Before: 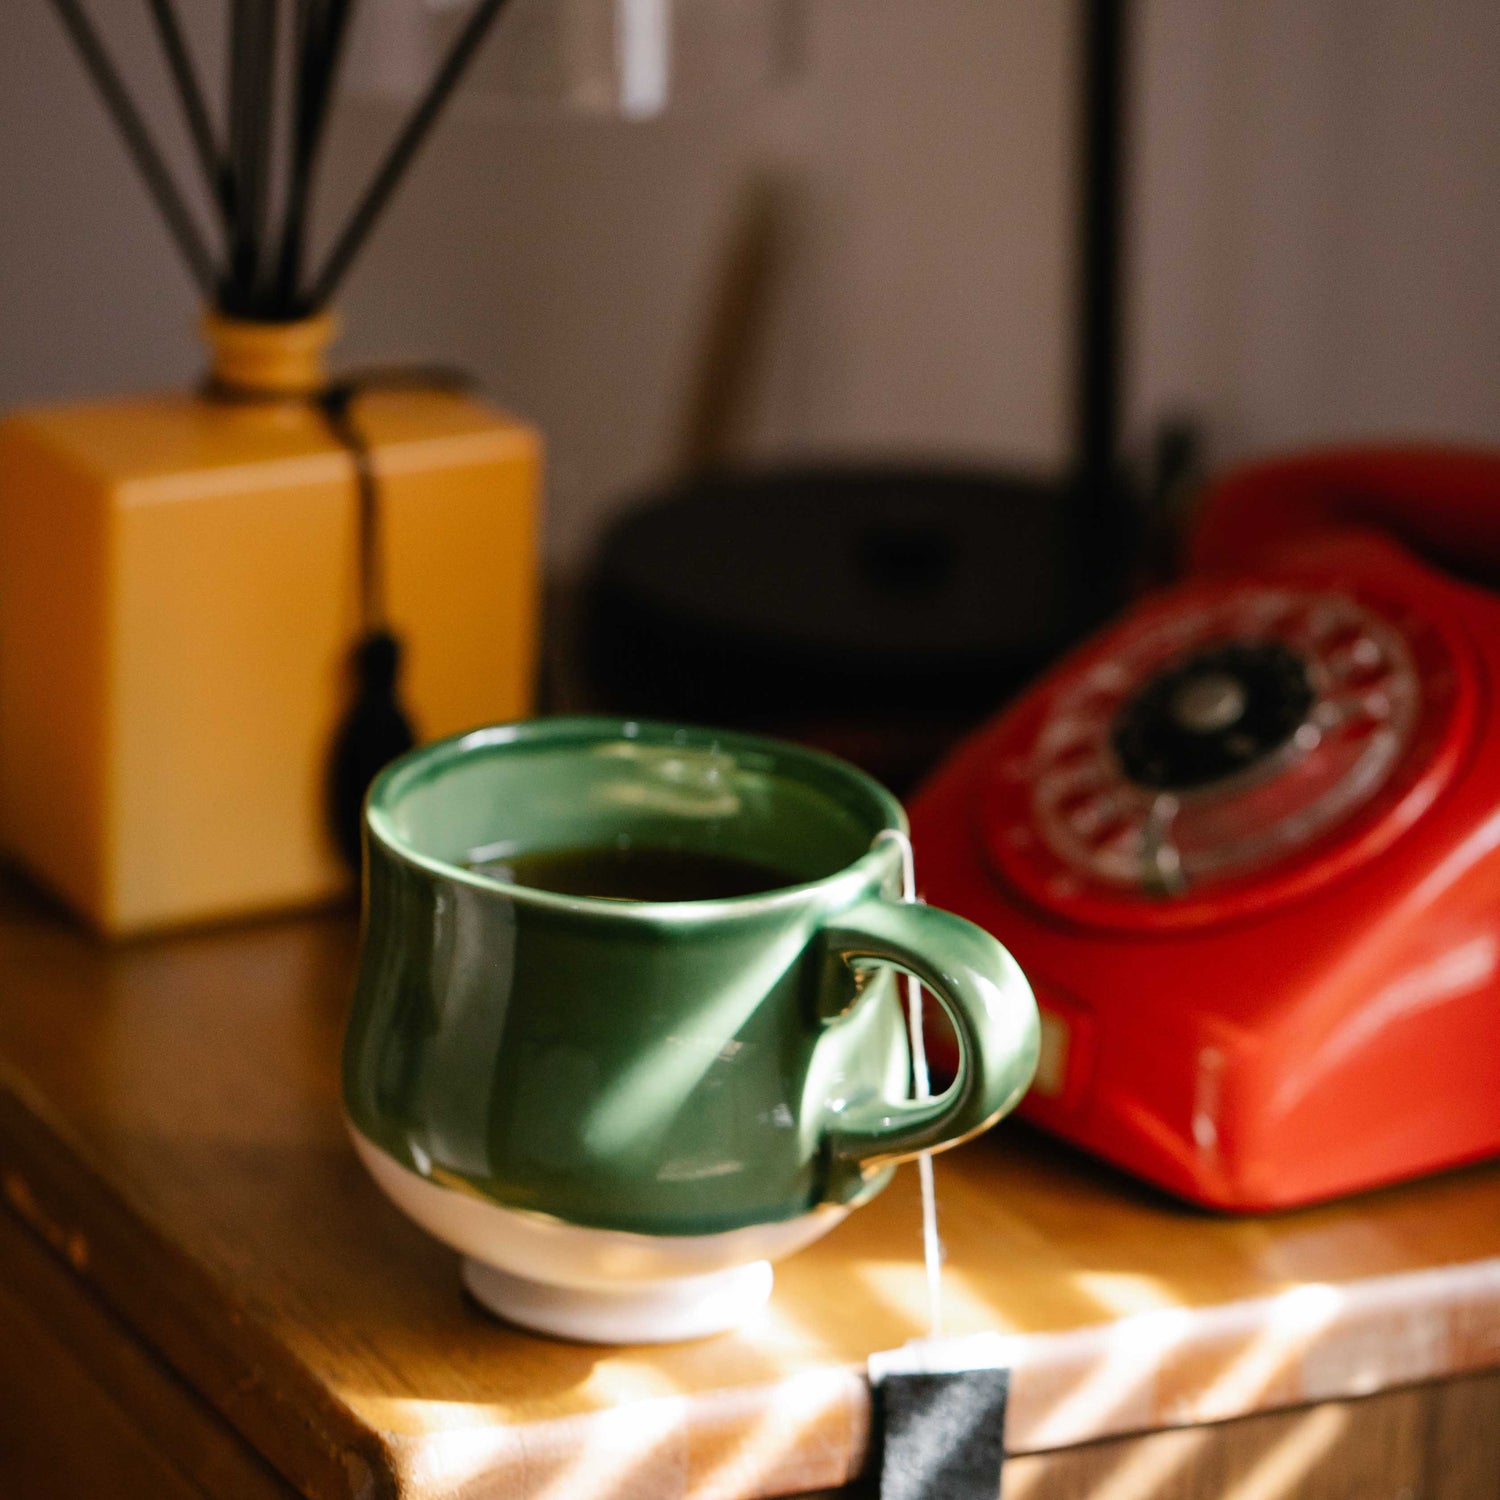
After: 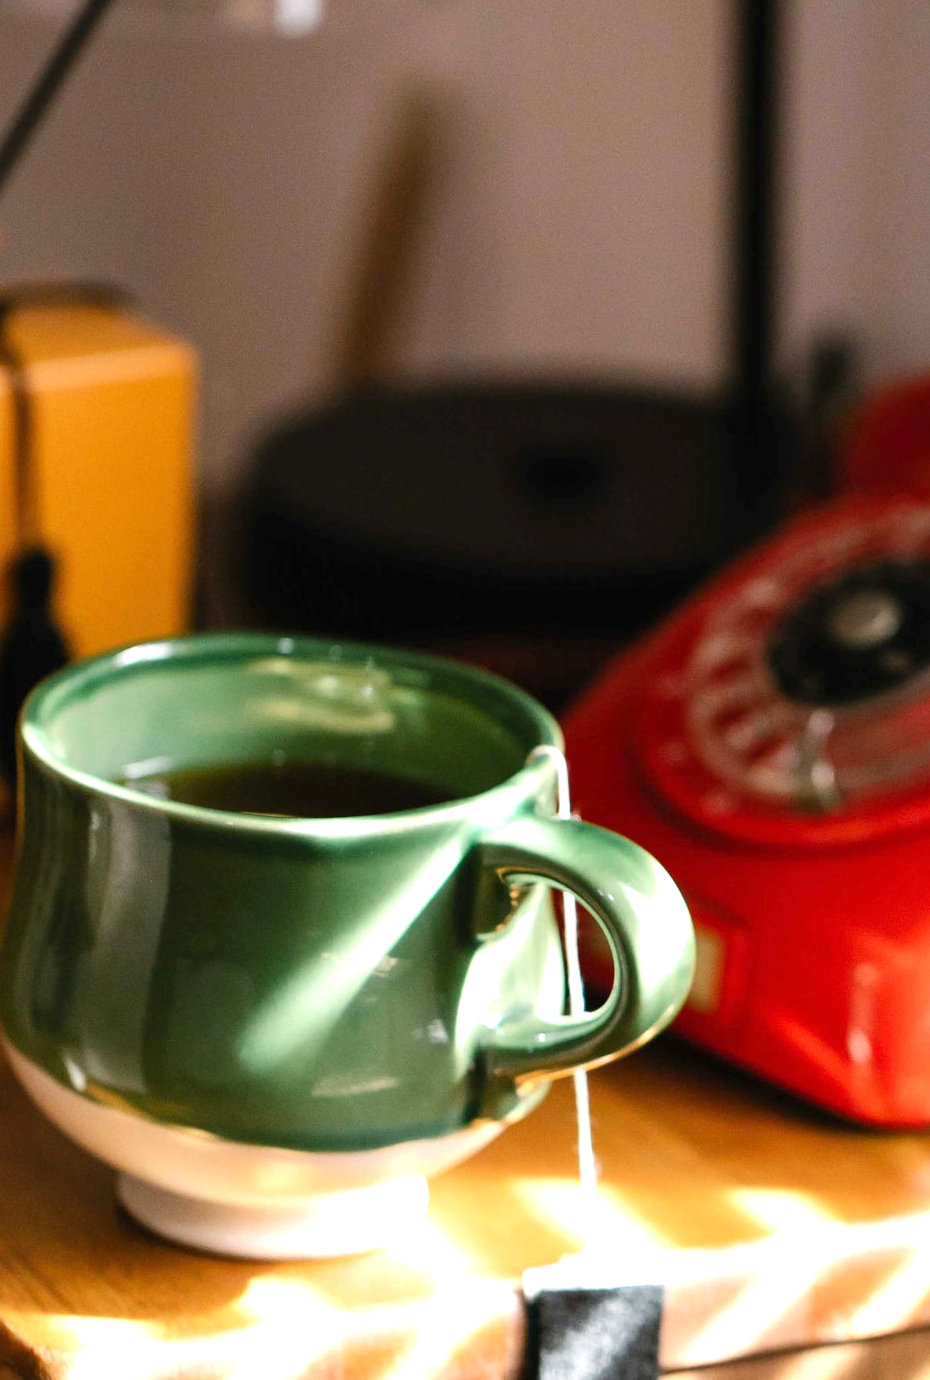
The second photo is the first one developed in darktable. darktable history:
crop and rotate: left 23.052%, top 5.622%, right 14.941%, bottom 2.336%
exposure: exposure 0.666 EV, compensate exposure bias true, compensate highlight preservation false
